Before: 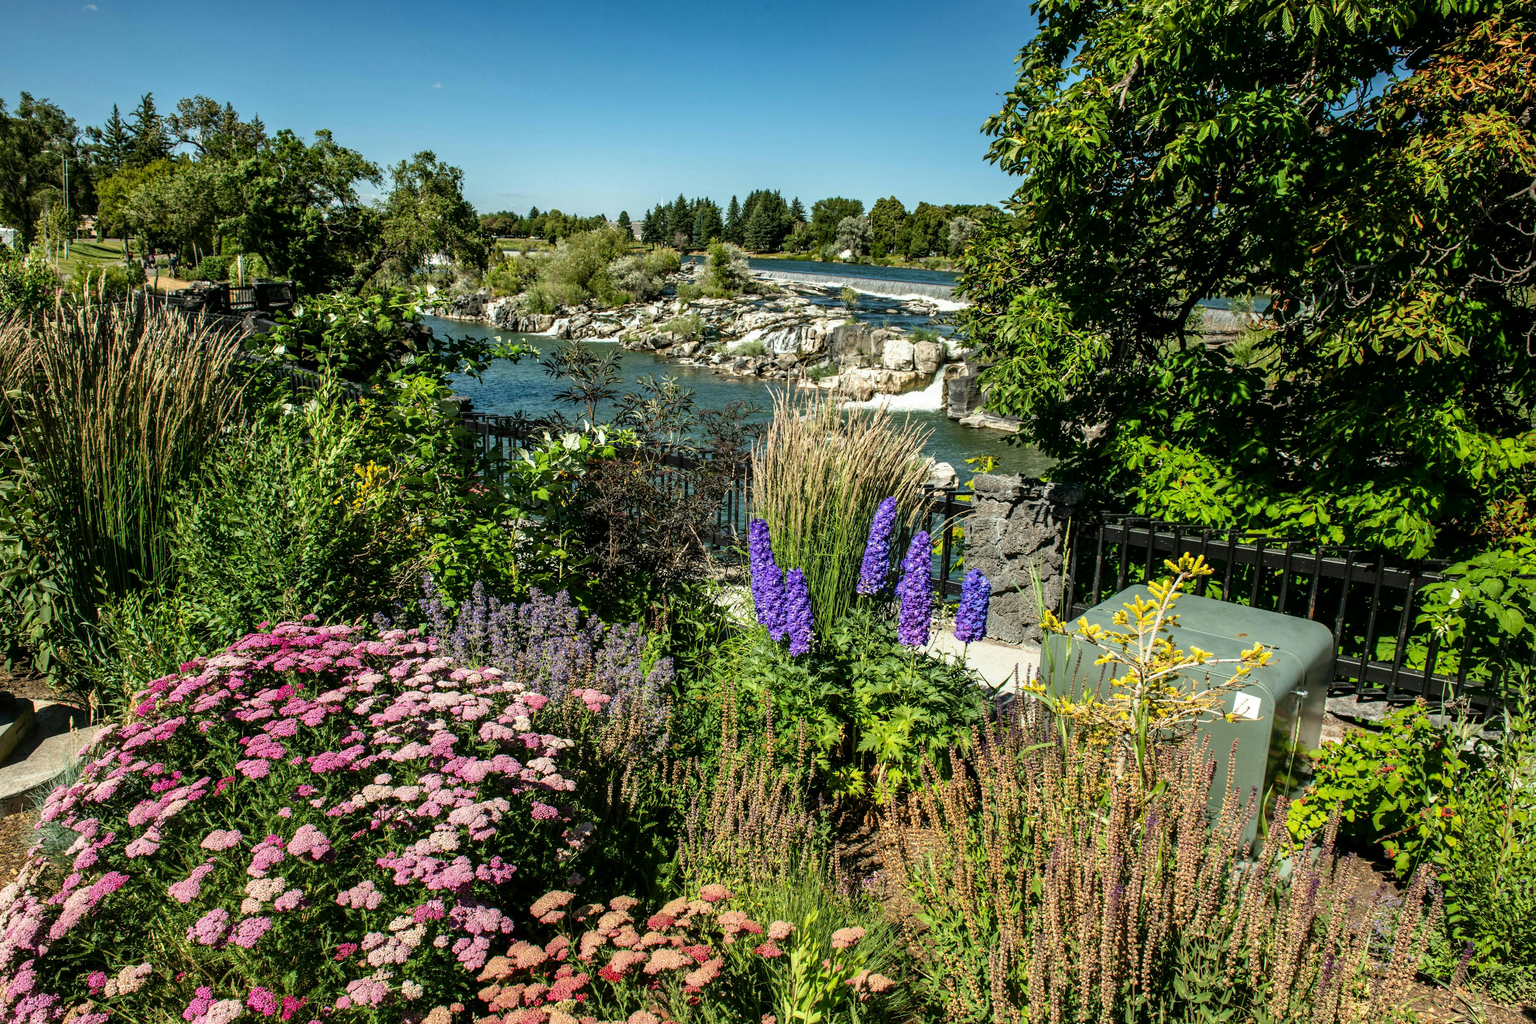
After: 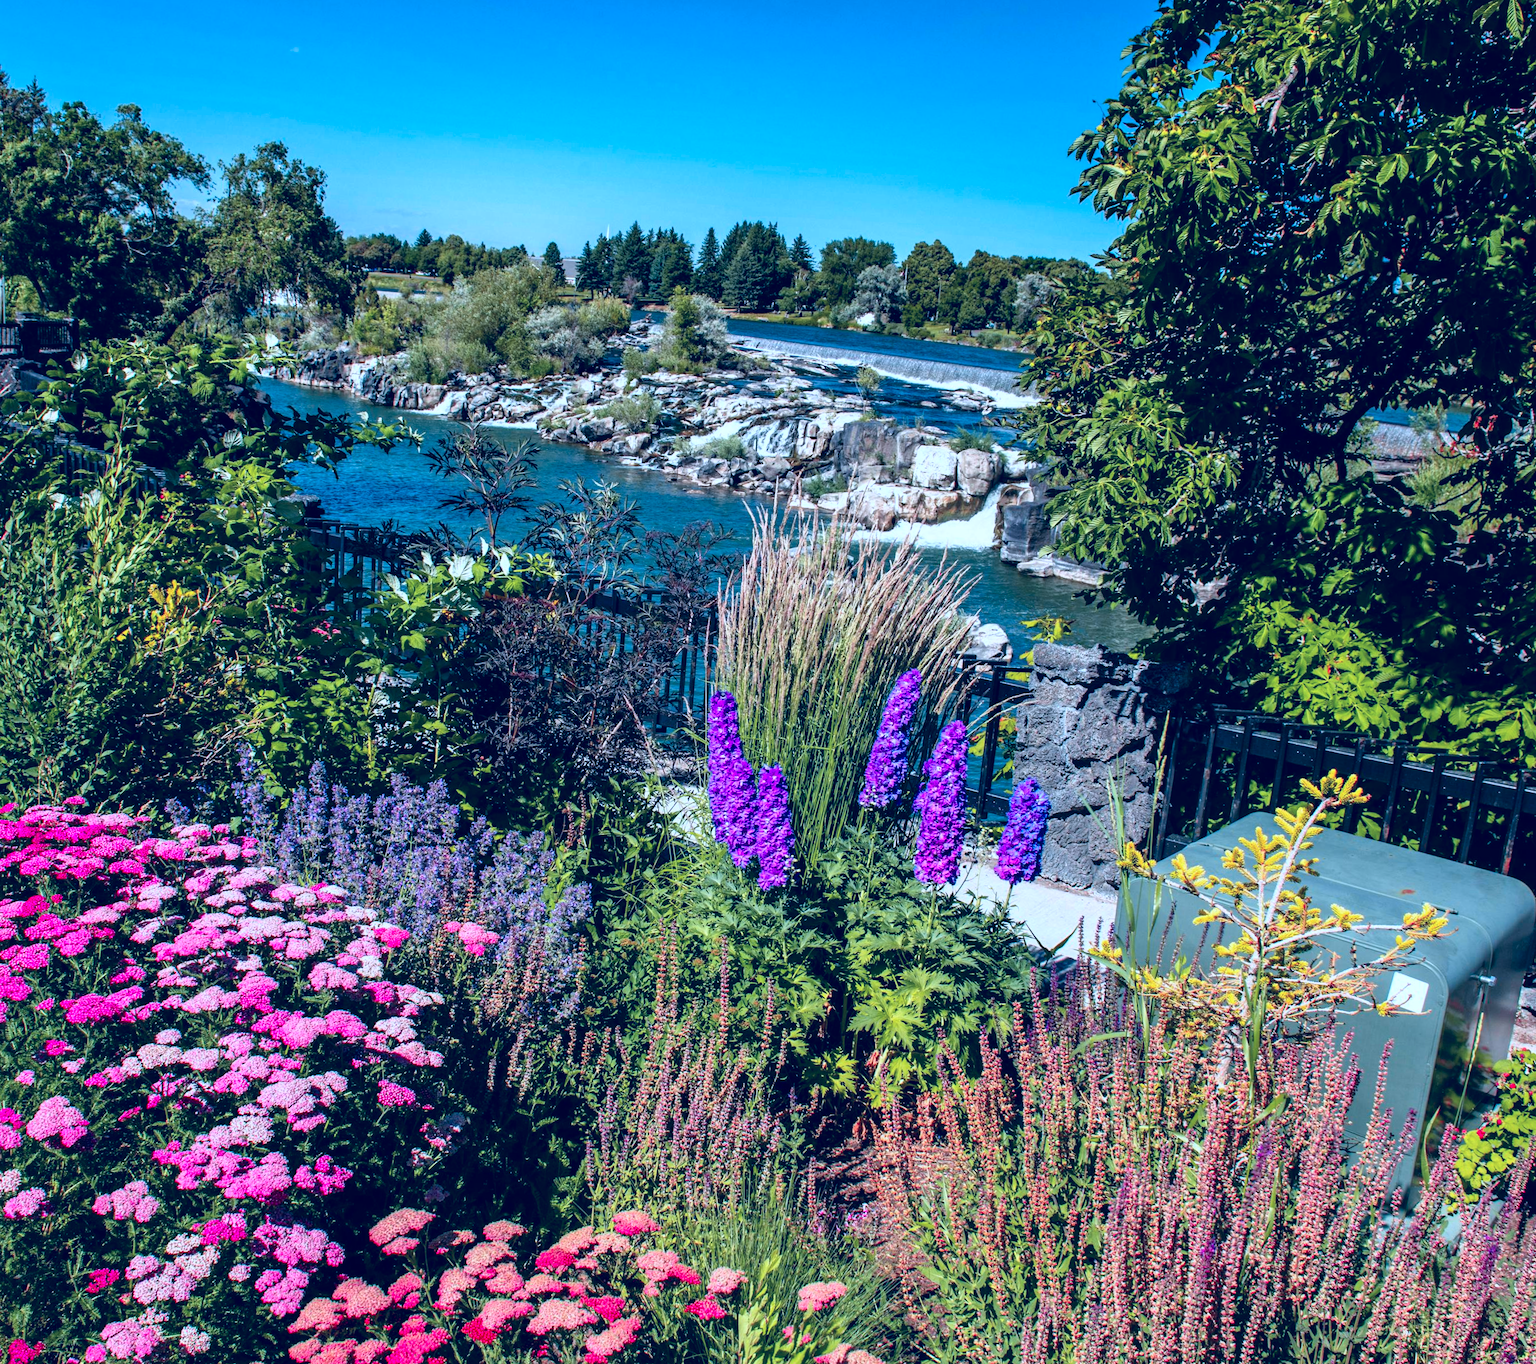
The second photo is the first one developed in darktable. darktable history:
crop and rotate: angle -2.84°, left 14.021%, top 0.045%, right 10.978%, bottom 0.025%
tone curve: curves: ch1 [(0, 0) (0.108, 0.197) (0.5, 0.5) (0.681, 0.885) (1, 1)]; ch2 [(0, 0) (0.28, 0.151) (1, 1)], color space Lab, independent channels, preserve colors none
